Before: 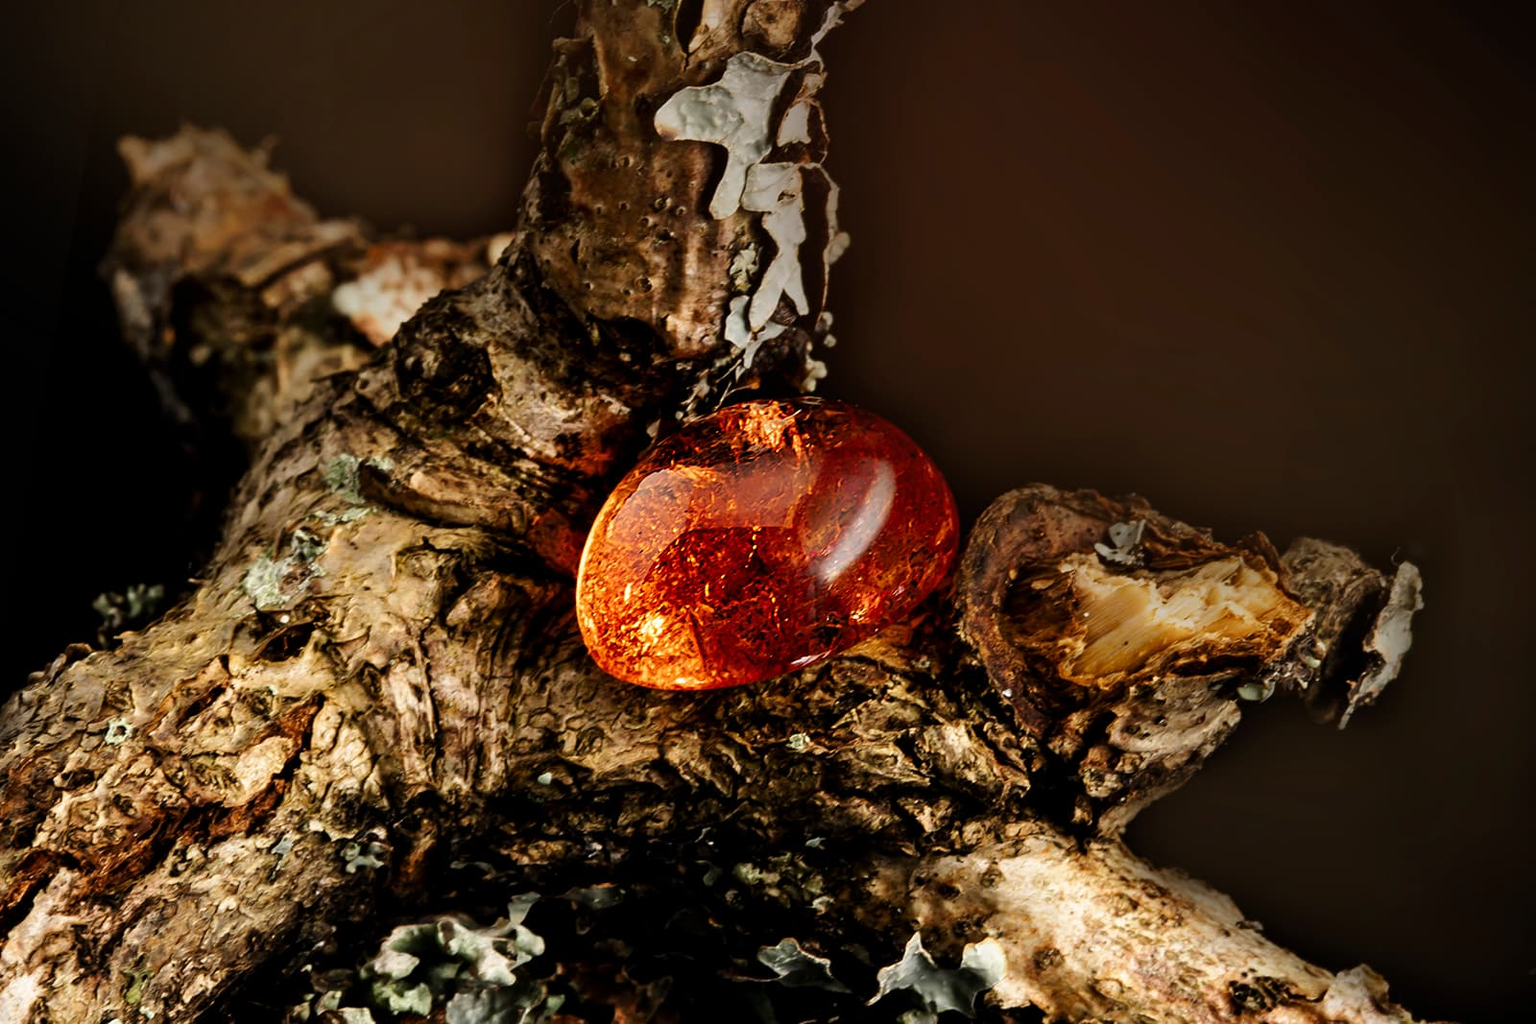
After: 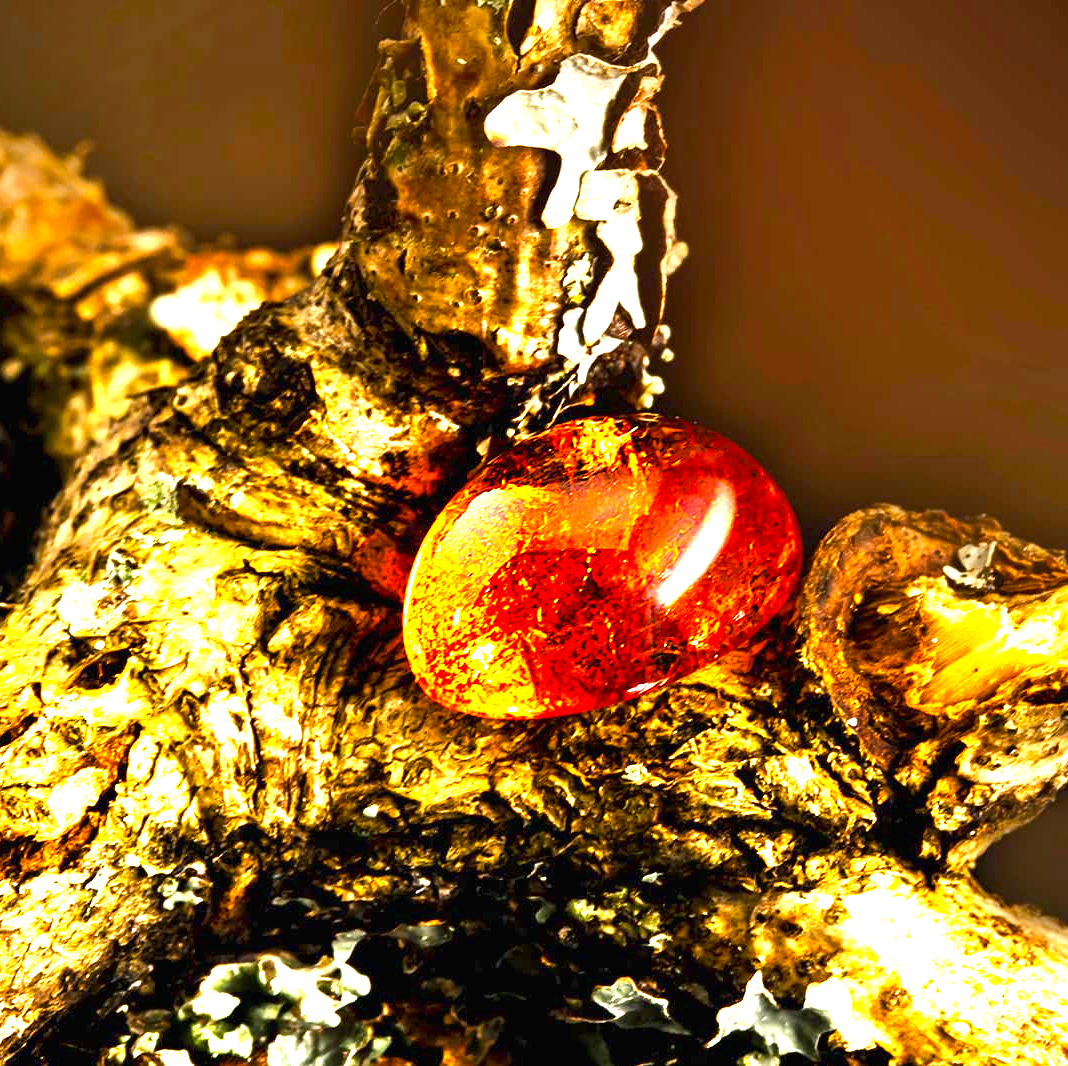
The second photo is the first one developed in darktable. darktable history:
crop and rotate: left 12.42%, right 20.809%
exposure: black level correction 0, exposure 2 EV, compensate highlight preservation false
color balance rgb: perceptual saturation grading › global saturation 30.02%, perceptual brilliance grading › global brilliance 12.77%, global vibrance 20%
